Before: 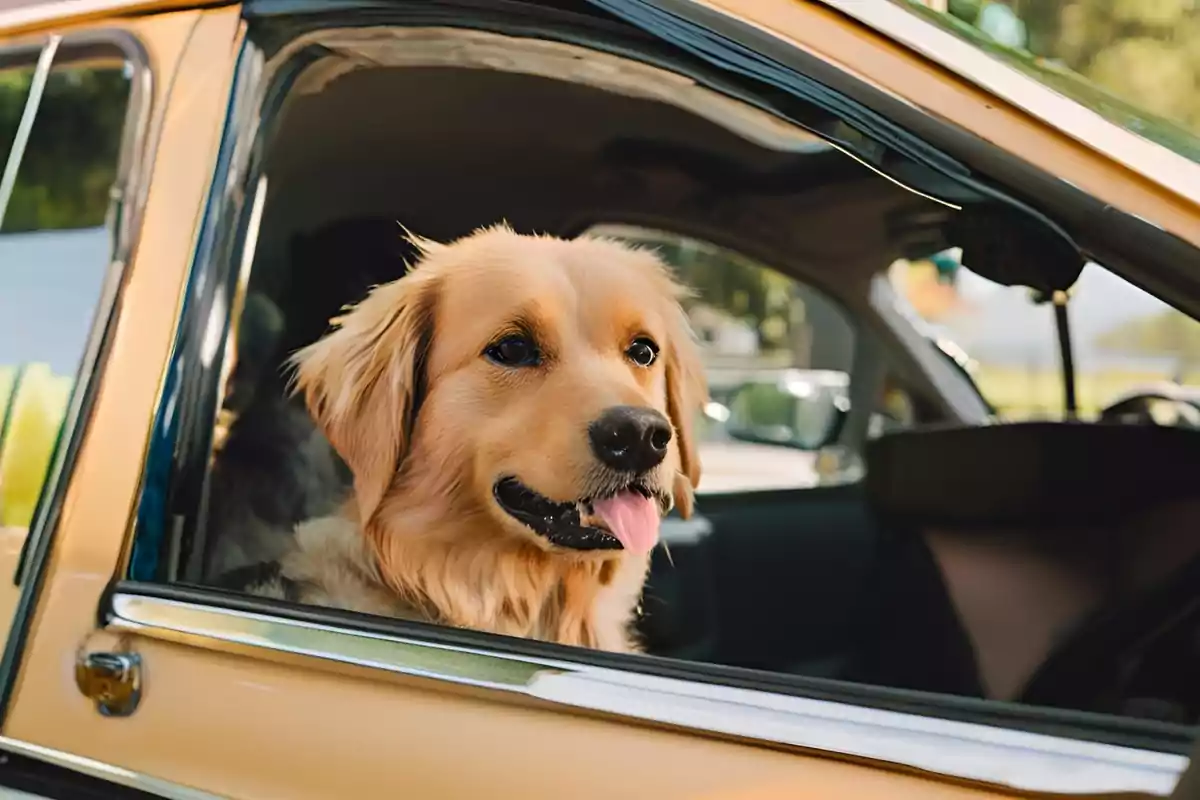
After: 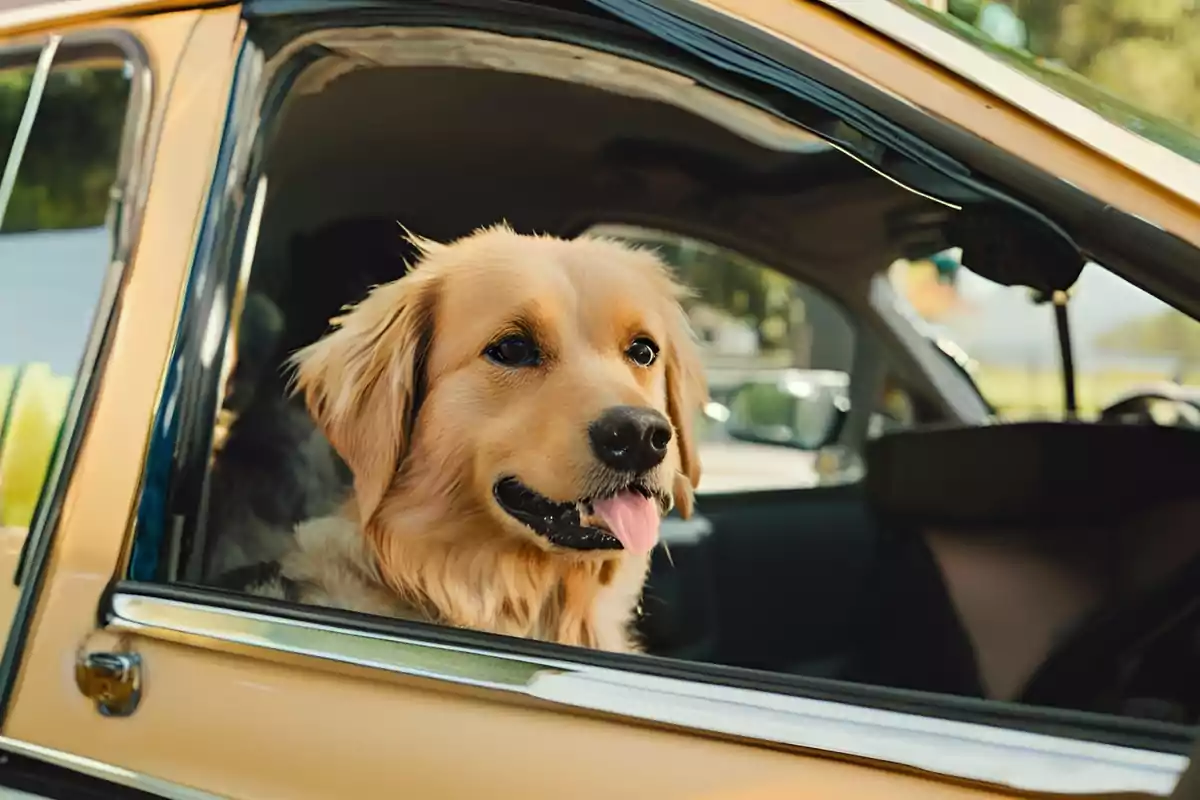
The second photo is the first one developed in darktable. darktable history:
color correction: highlights a* -4.56, highlights b* 5.03, saturation 0.95
